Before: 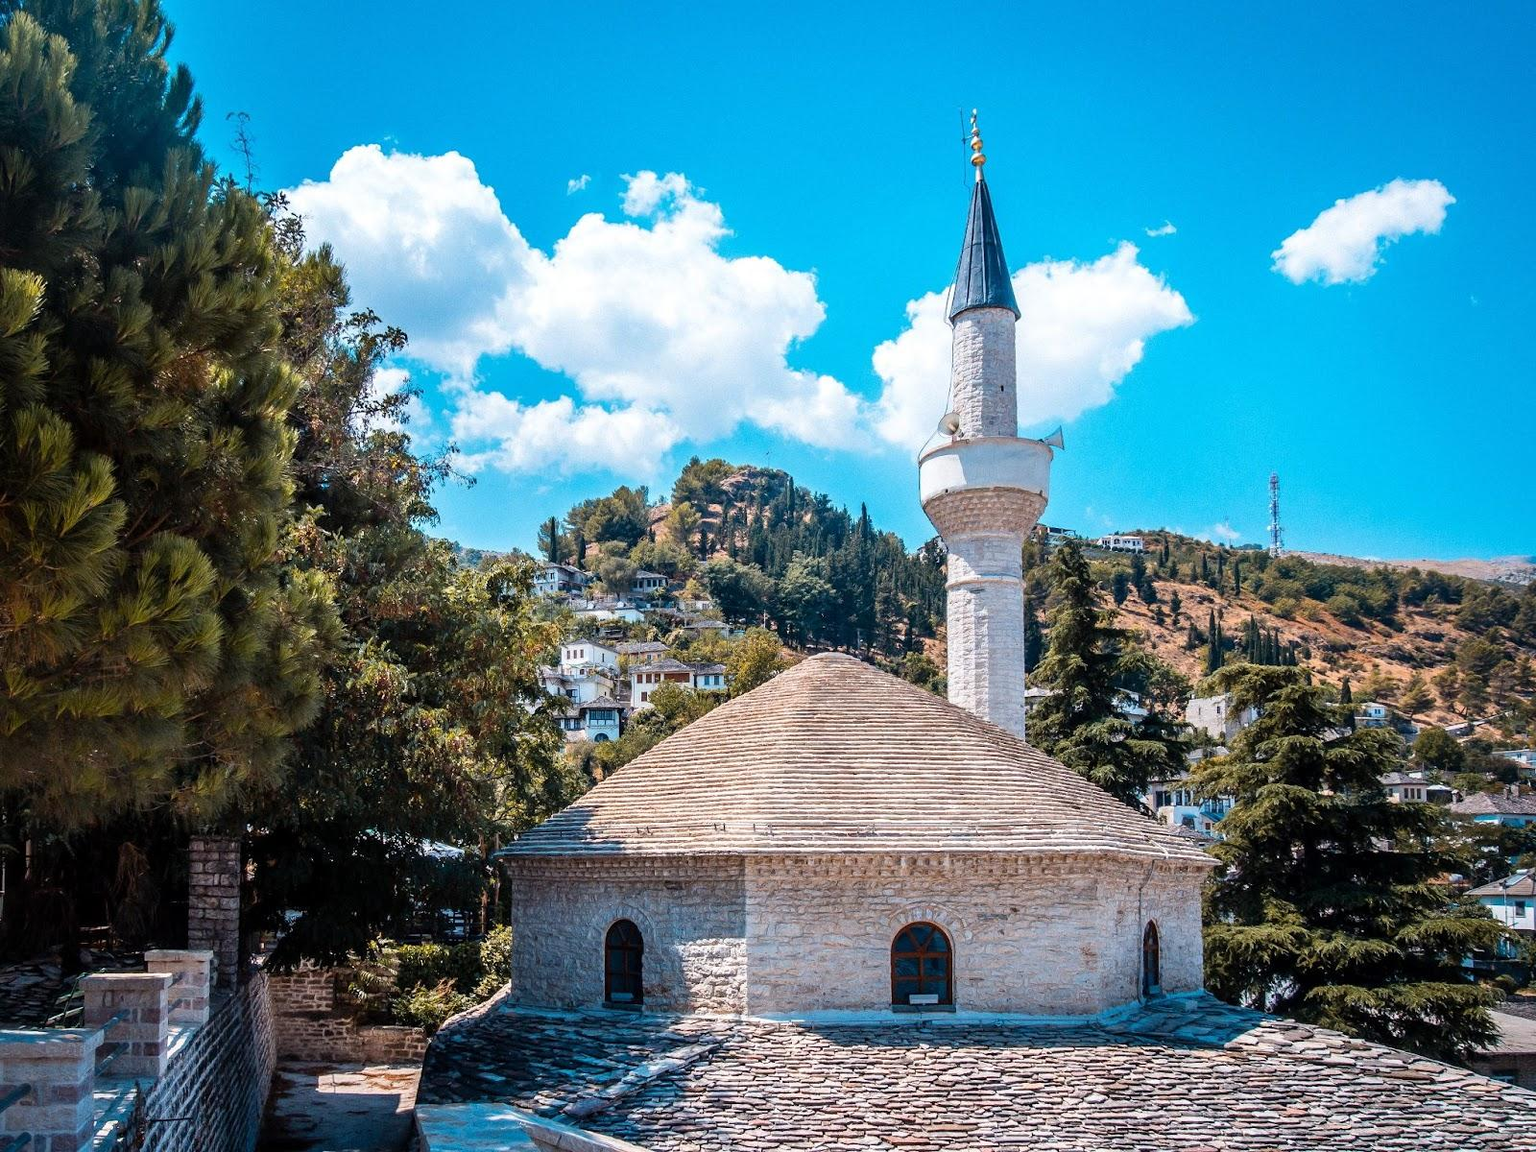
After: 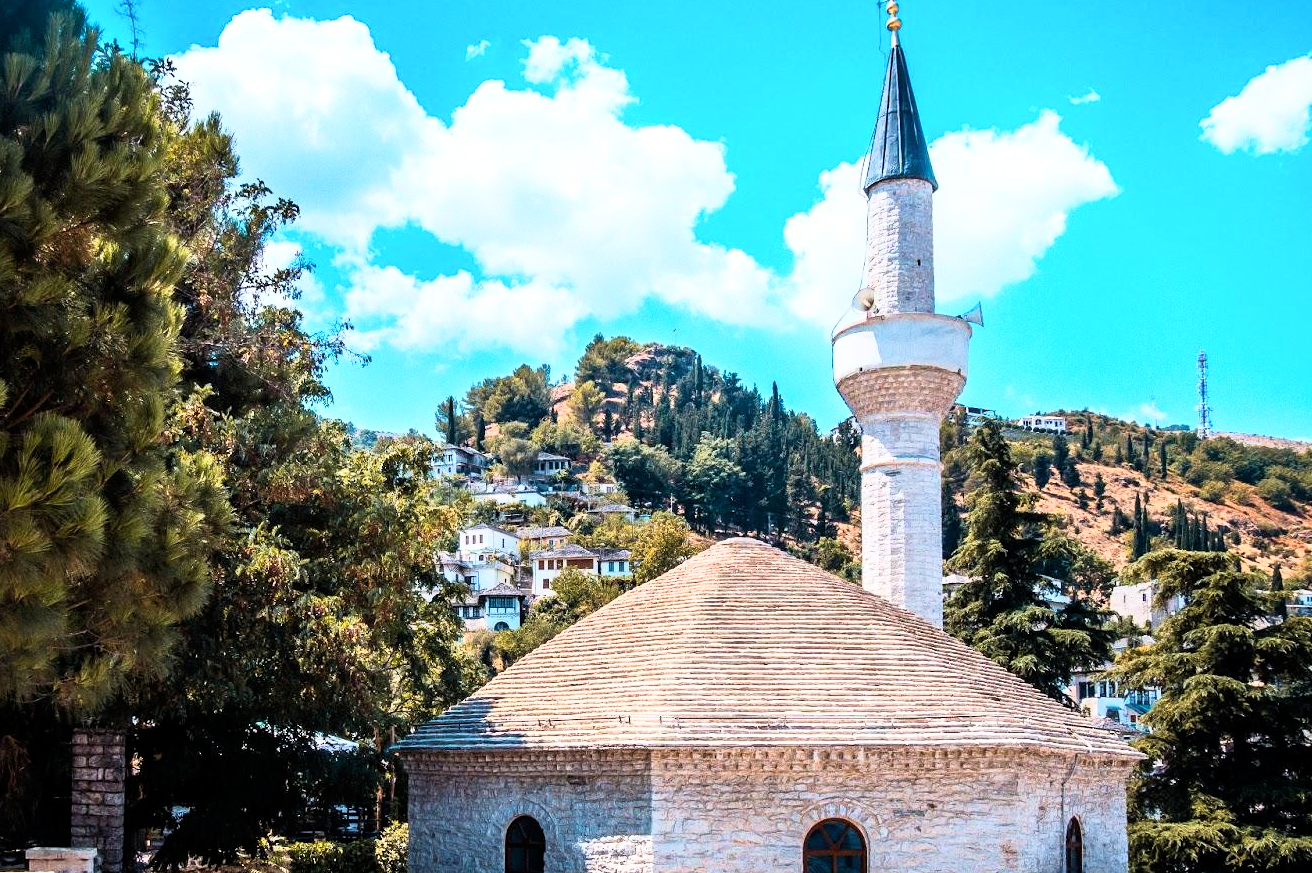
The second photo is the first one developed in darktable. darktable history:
velvia: on, module defaults
base curve: curves: ch0 [(0, 0) (0.005, 0.002) (0.193, 0.295) (0.399, 0.664) (0.75, 0.928) (1, 1)]
crop: left 7.856%, top 11.836%, right 10.12%, bottom 15.387%
